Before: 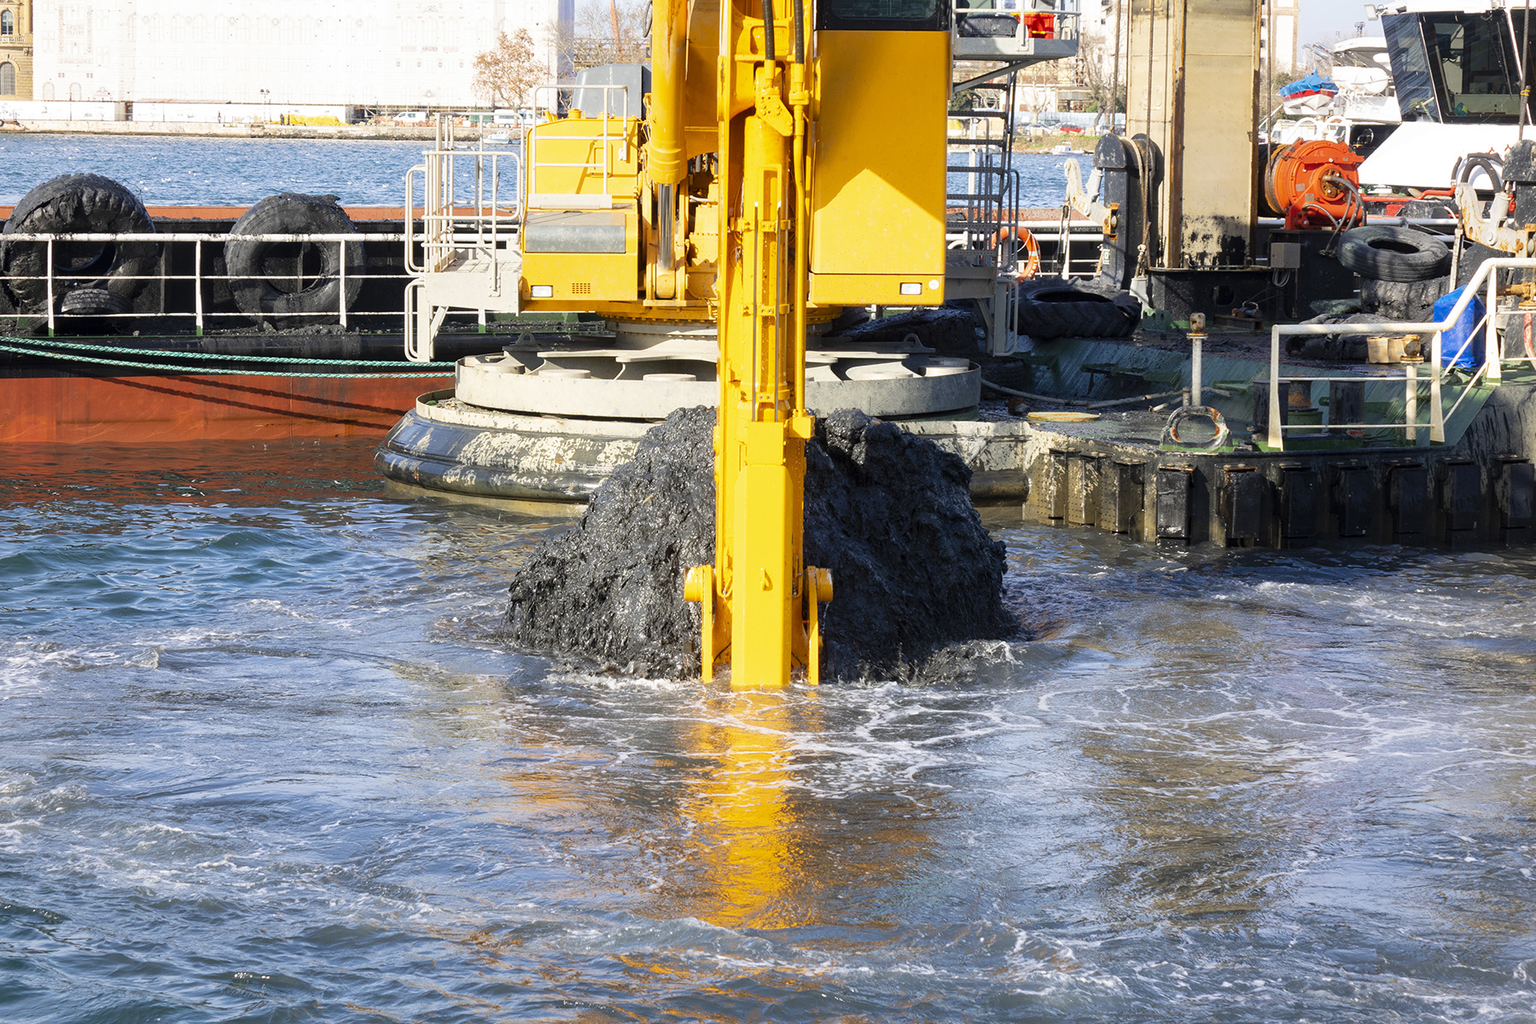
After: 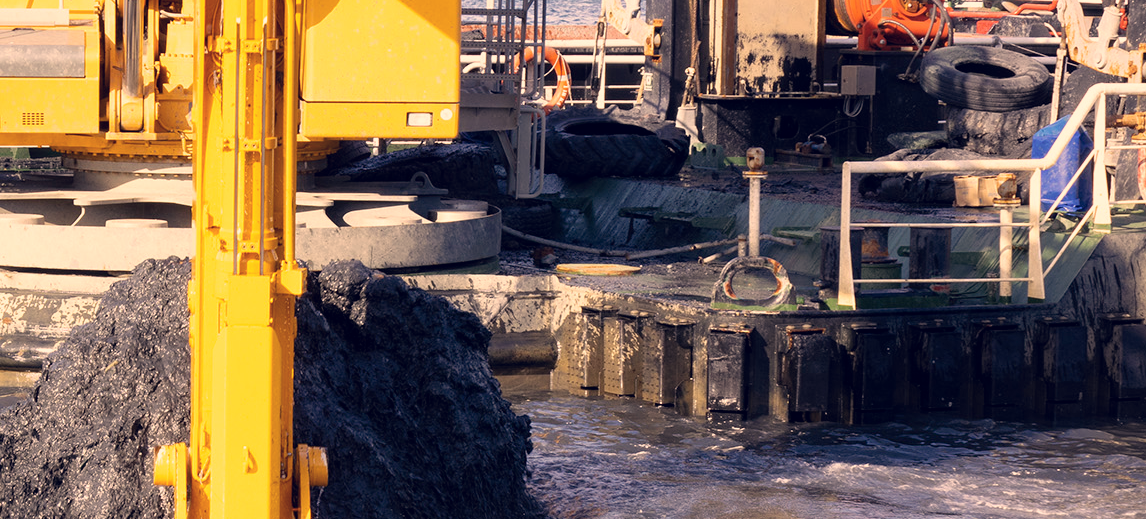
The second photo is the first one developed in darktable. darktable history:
crop: left 36.005%, top 18.293%, right 0.31%, bottom 38.444%
color correction: highlights a* 19.59, highlights b* 27.49, shadows a* 3.46, shadows b* -17.28, saturation 0.73
